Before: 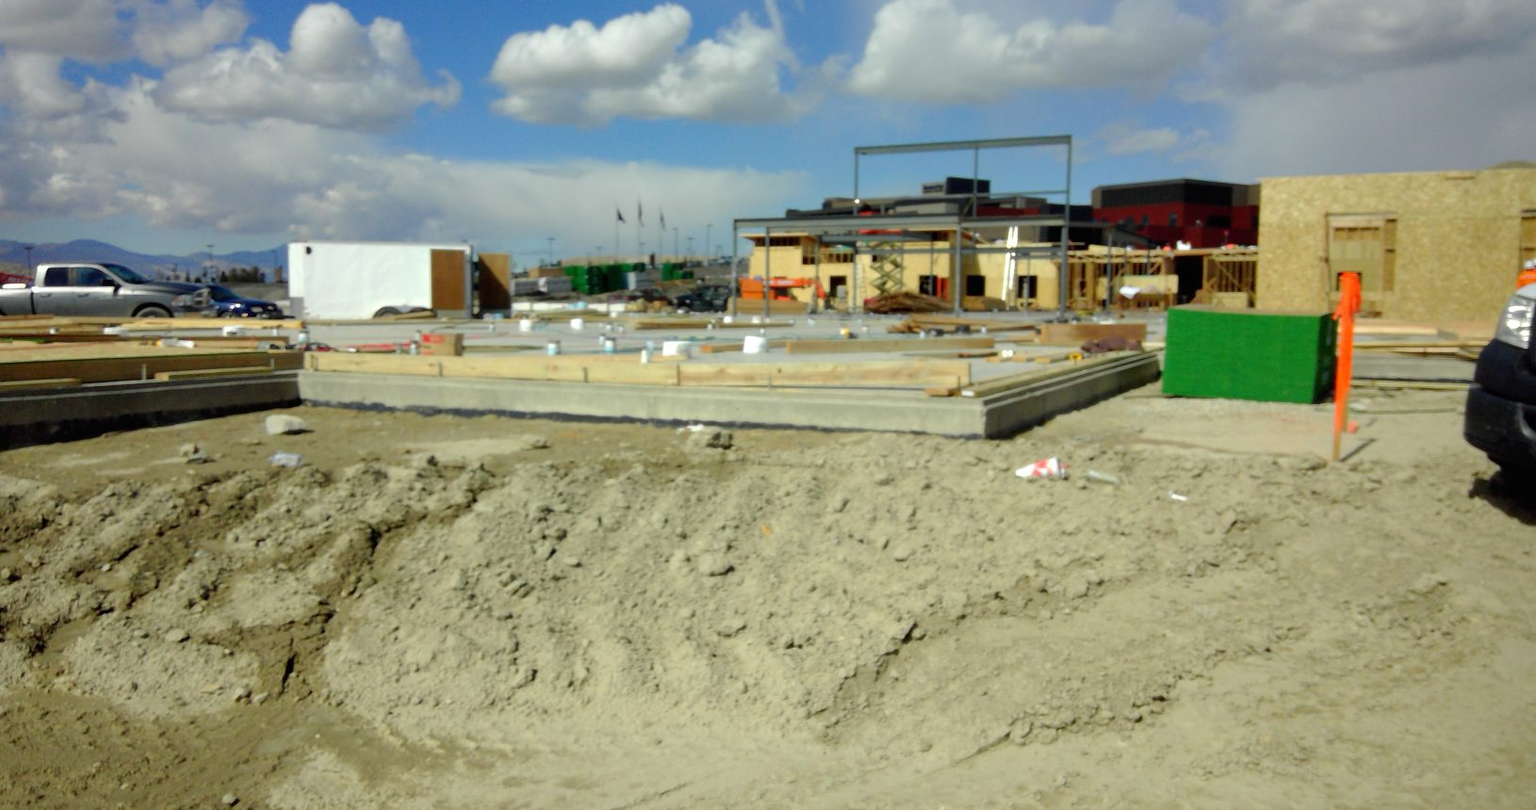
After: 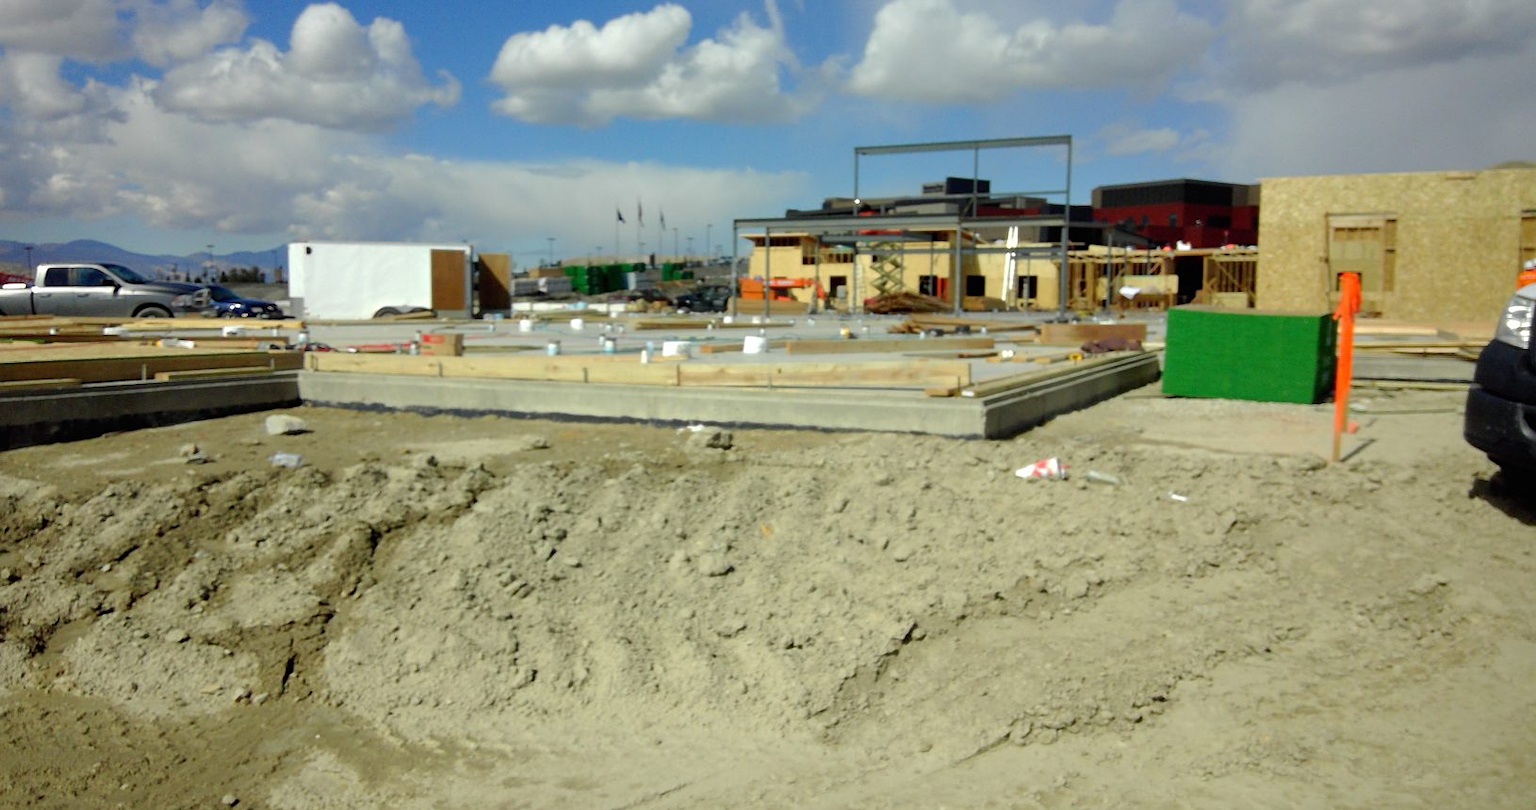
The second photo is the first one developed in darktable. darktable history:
sharpen: amount 0.2
white balance: emerald 1
